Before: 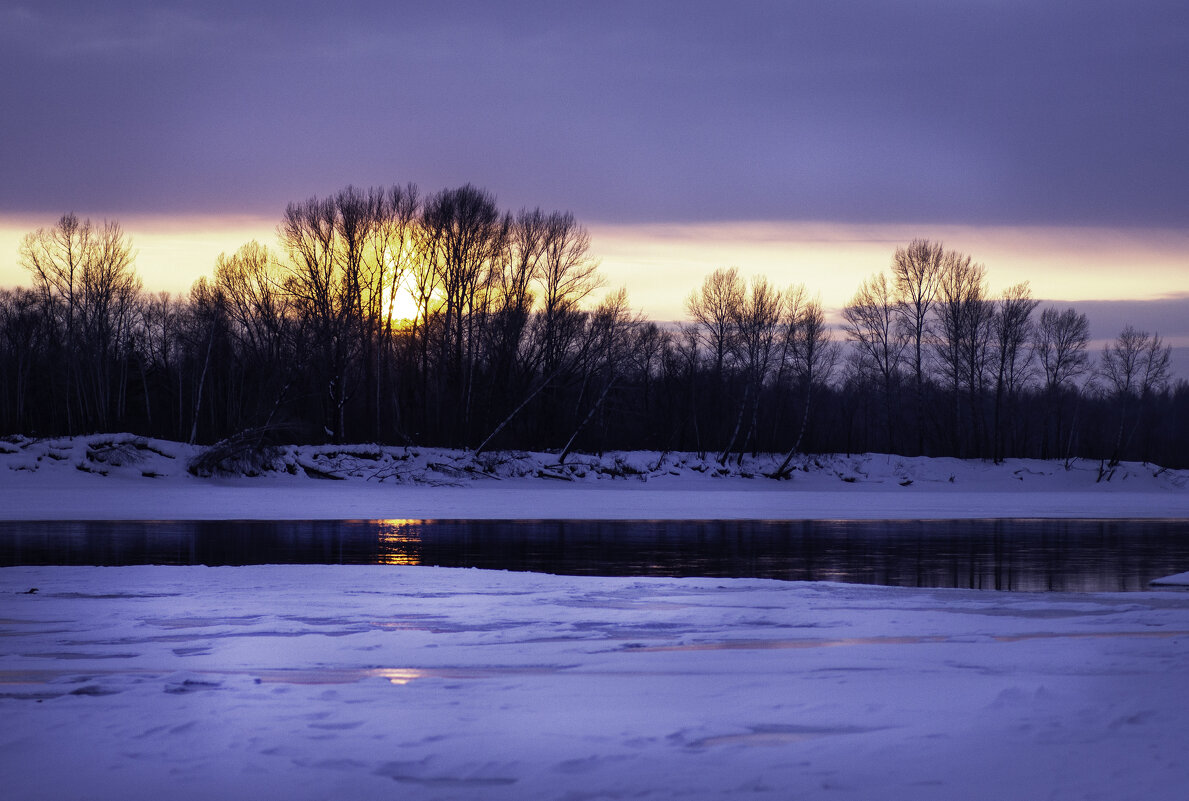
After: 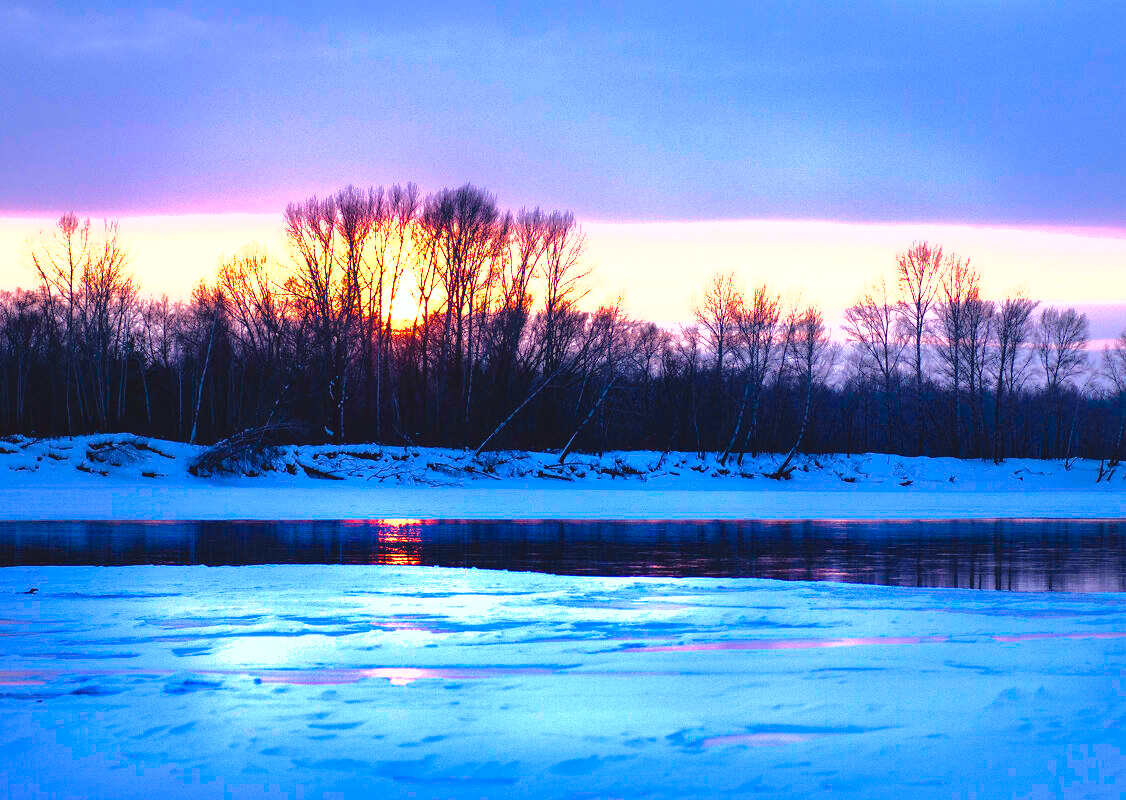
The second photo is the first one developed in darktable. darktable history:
shadows and highlights: shadows 29.97
crop and rotate: left 0%, right 5.218%
color balance rgb: power › luminance -3.686%, power › chroma 0.544%, power › hue 42.22°, global offset › luminance 0.747%, linear chroma grading › shadows 31.528%, linear chroma grading › global chroma -2.255%, linear chroma grading › mid-tones 4.052%, perceptual saturation grading › global saturation 19.699%, global vibrance 19.563%
exposure: black level correction 0, exposure 0.699 EV, compensate highlight preservation false
tone equalizer: -8 EV -0.745 EV, -7 EV -0.722 EV, -6 EV -0.636 EV, -5 EV -0.401 EV, -3 EV 0.381 EV, -2 EV 0.6 EV, -1 EV 0.675 EV, +0 EV 0.766 EV
